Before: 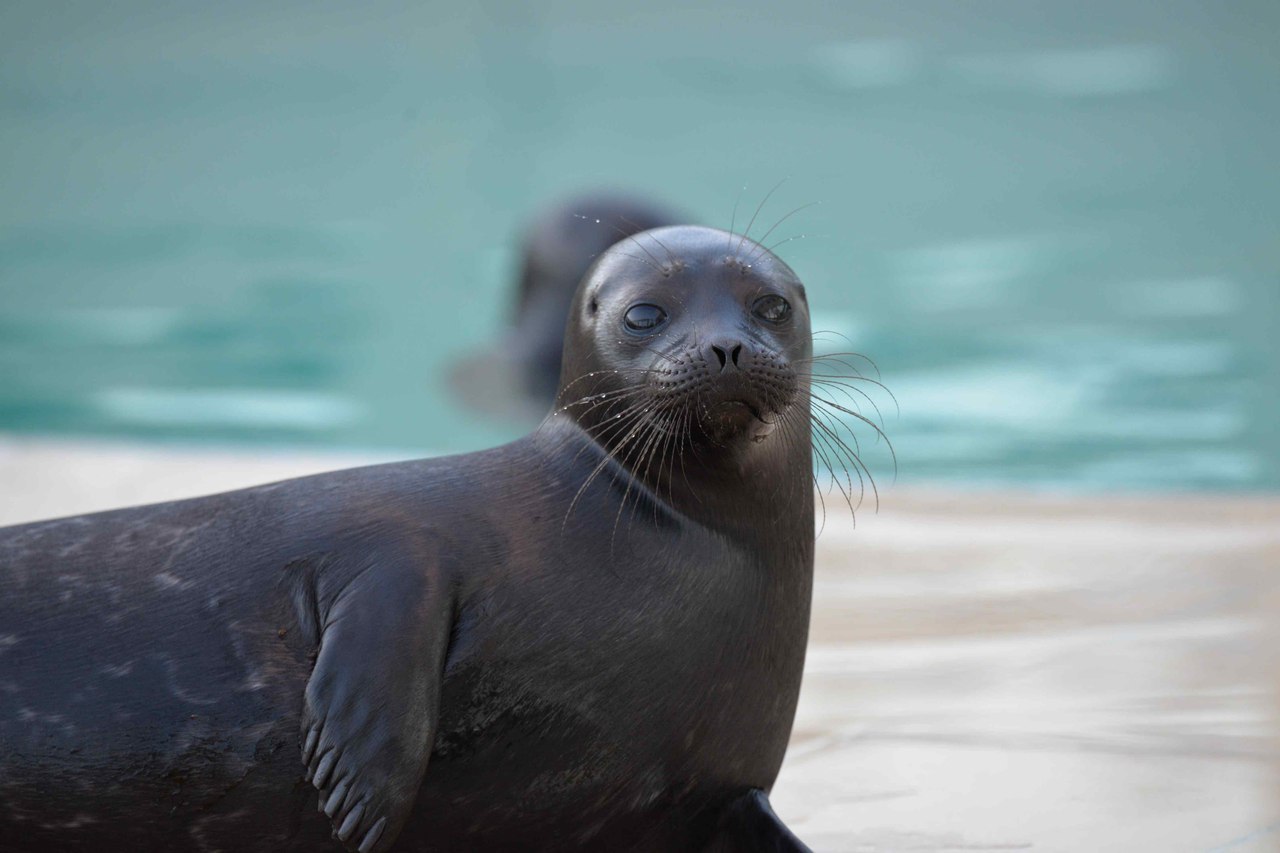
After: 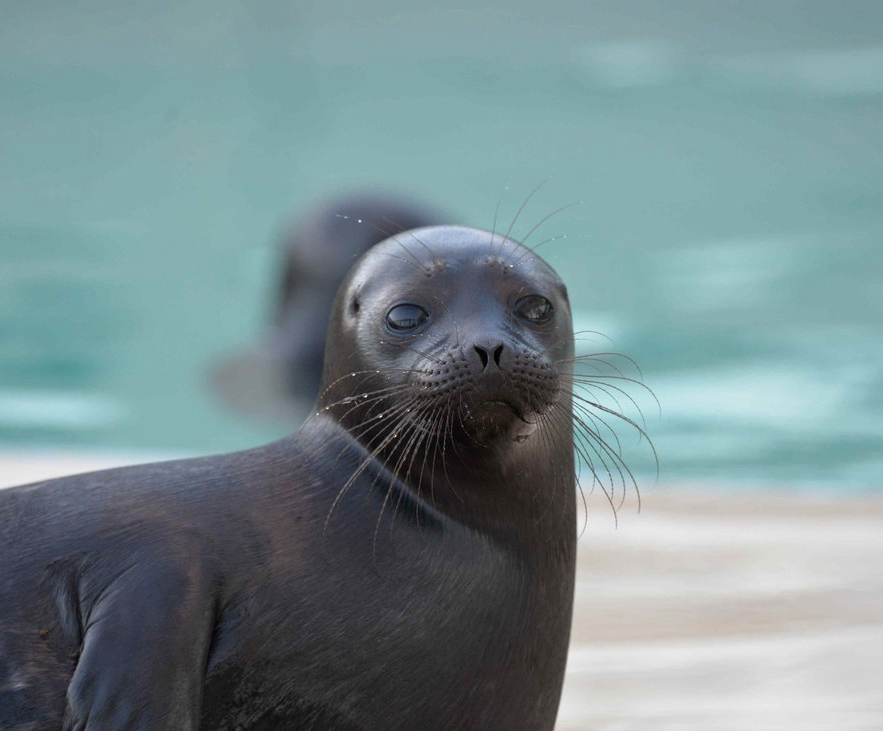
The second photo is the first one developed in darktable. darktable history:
crop: left 18.64%, right 12.328%, bottom 14.23%
contrast brightness saturation: saturation -0.049
